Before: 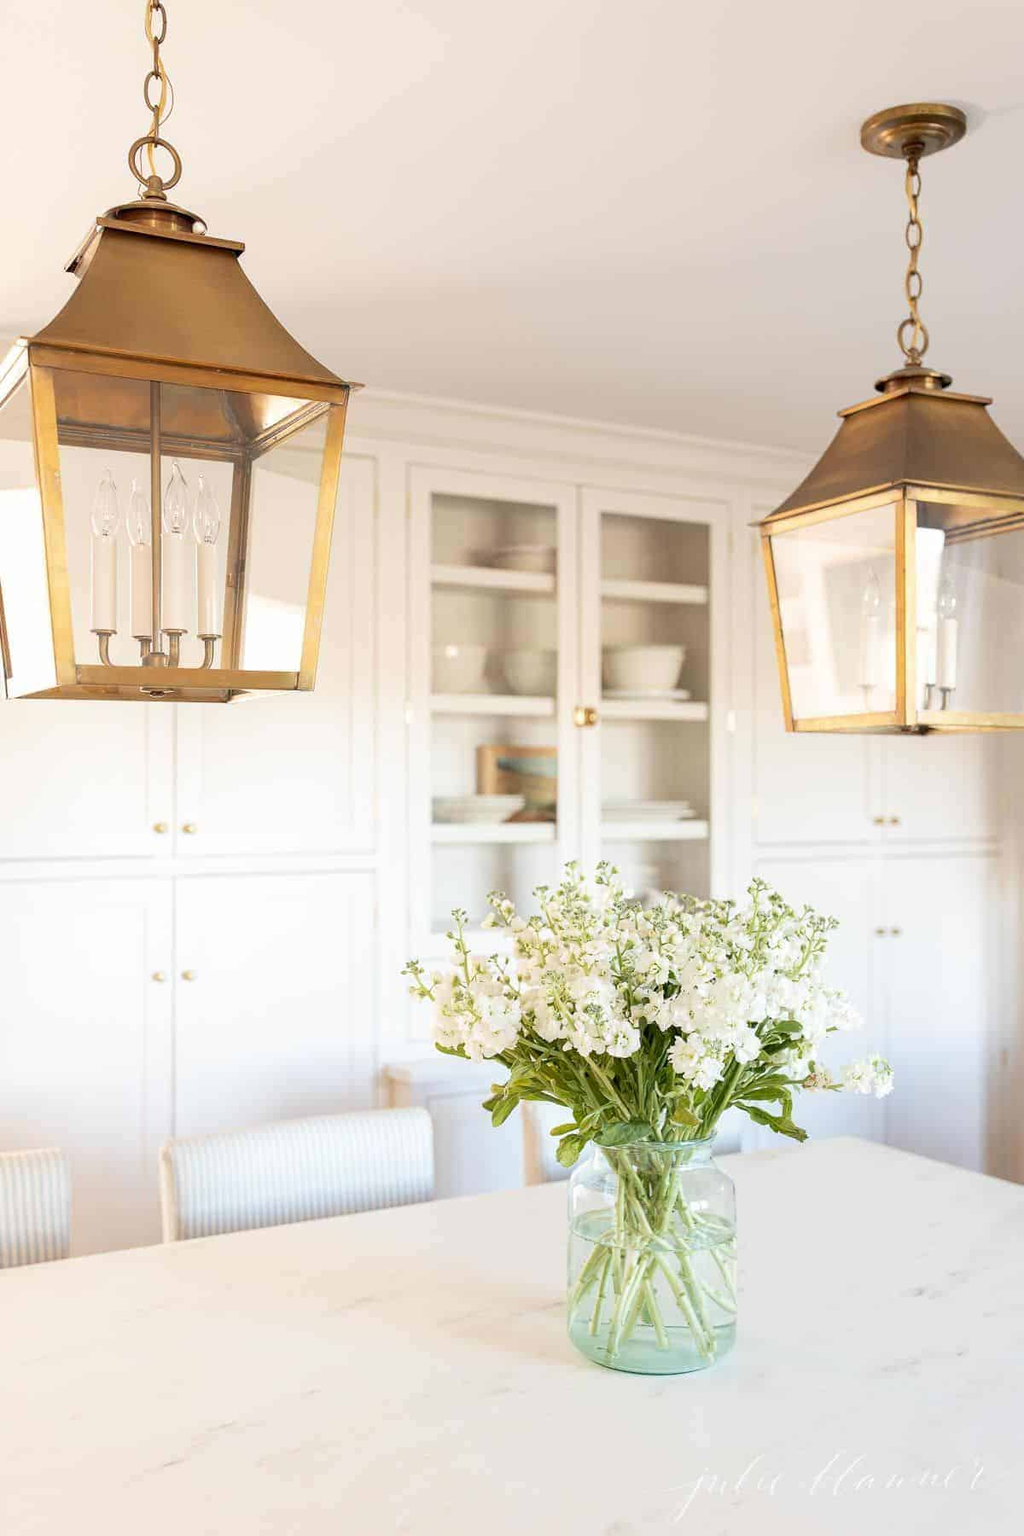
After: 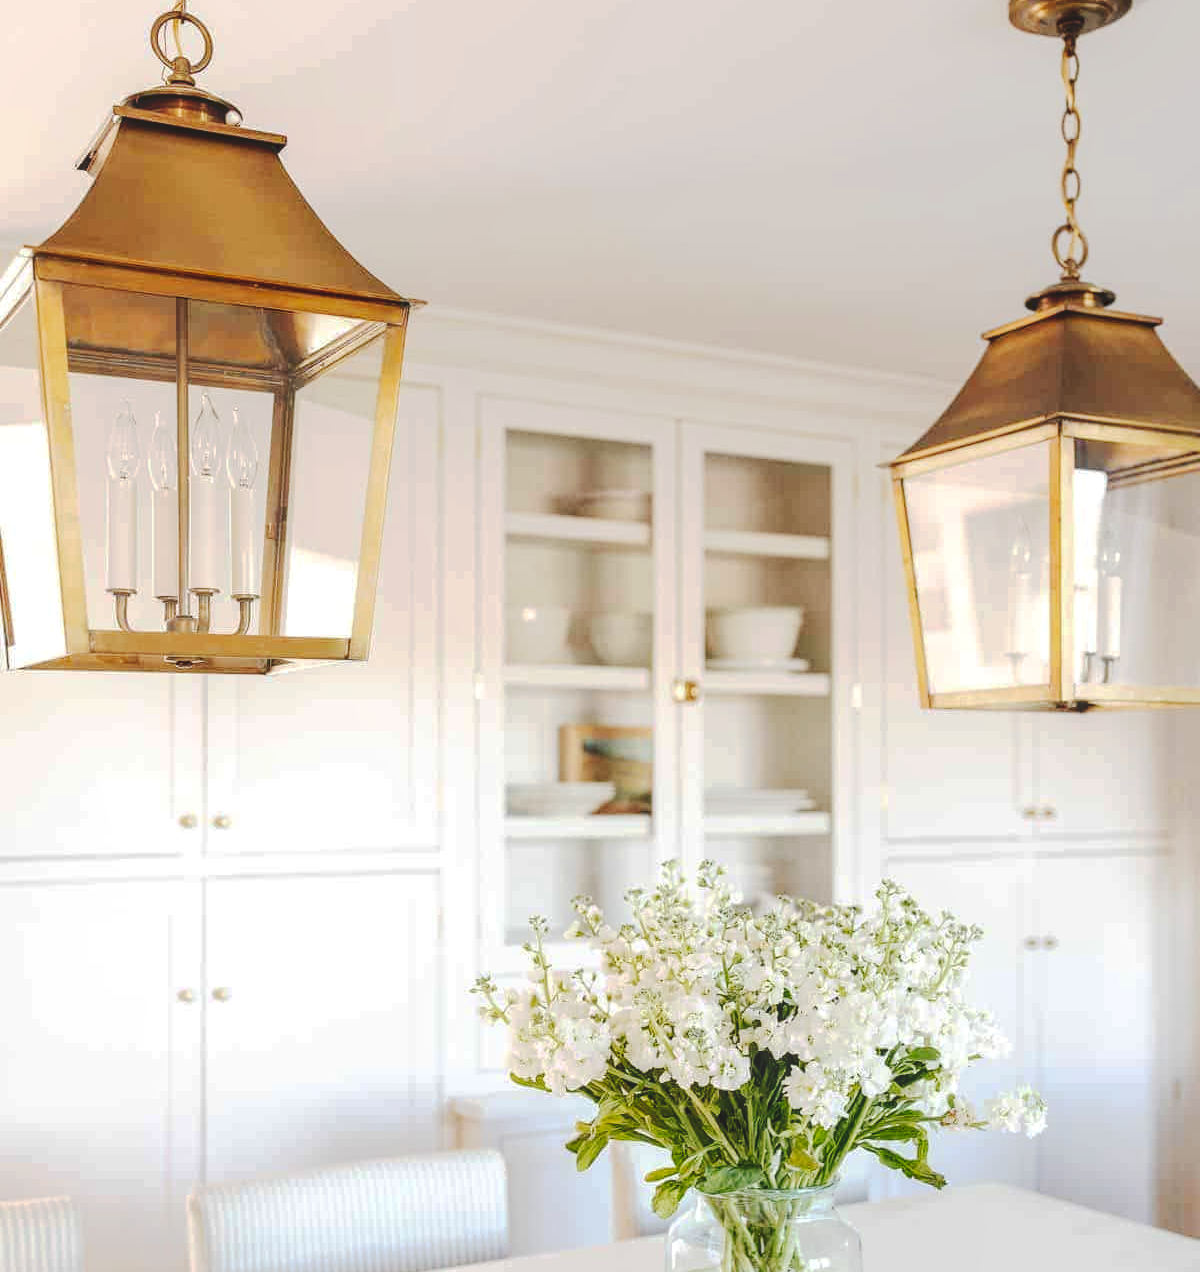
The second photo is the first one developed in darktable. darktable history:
local contrast: on, module defaults
color balance: on, module defaults
crop and rotate: top 8.293%, bottom 20.996%
tone curve: curves: ch0 [(0, 0) (0.003, 0.132) (0.011, 0.136) (0.025, 0.14) (0.044, 0.147) (0.069, 0.149) (0.1, 0.156) (0.136, 0.163) (0.177, 0.177) (0.224, 0.2) (0.277, 0.251) (0.335, 0.311) (0.399, 0.387) (0.468, 0.487) (0.543, 0.585) (0.623, 0.675) (0.709, 0.742) (0.801, 0.81) (0.898, 0.867) (1, 1)], preserve colors none
